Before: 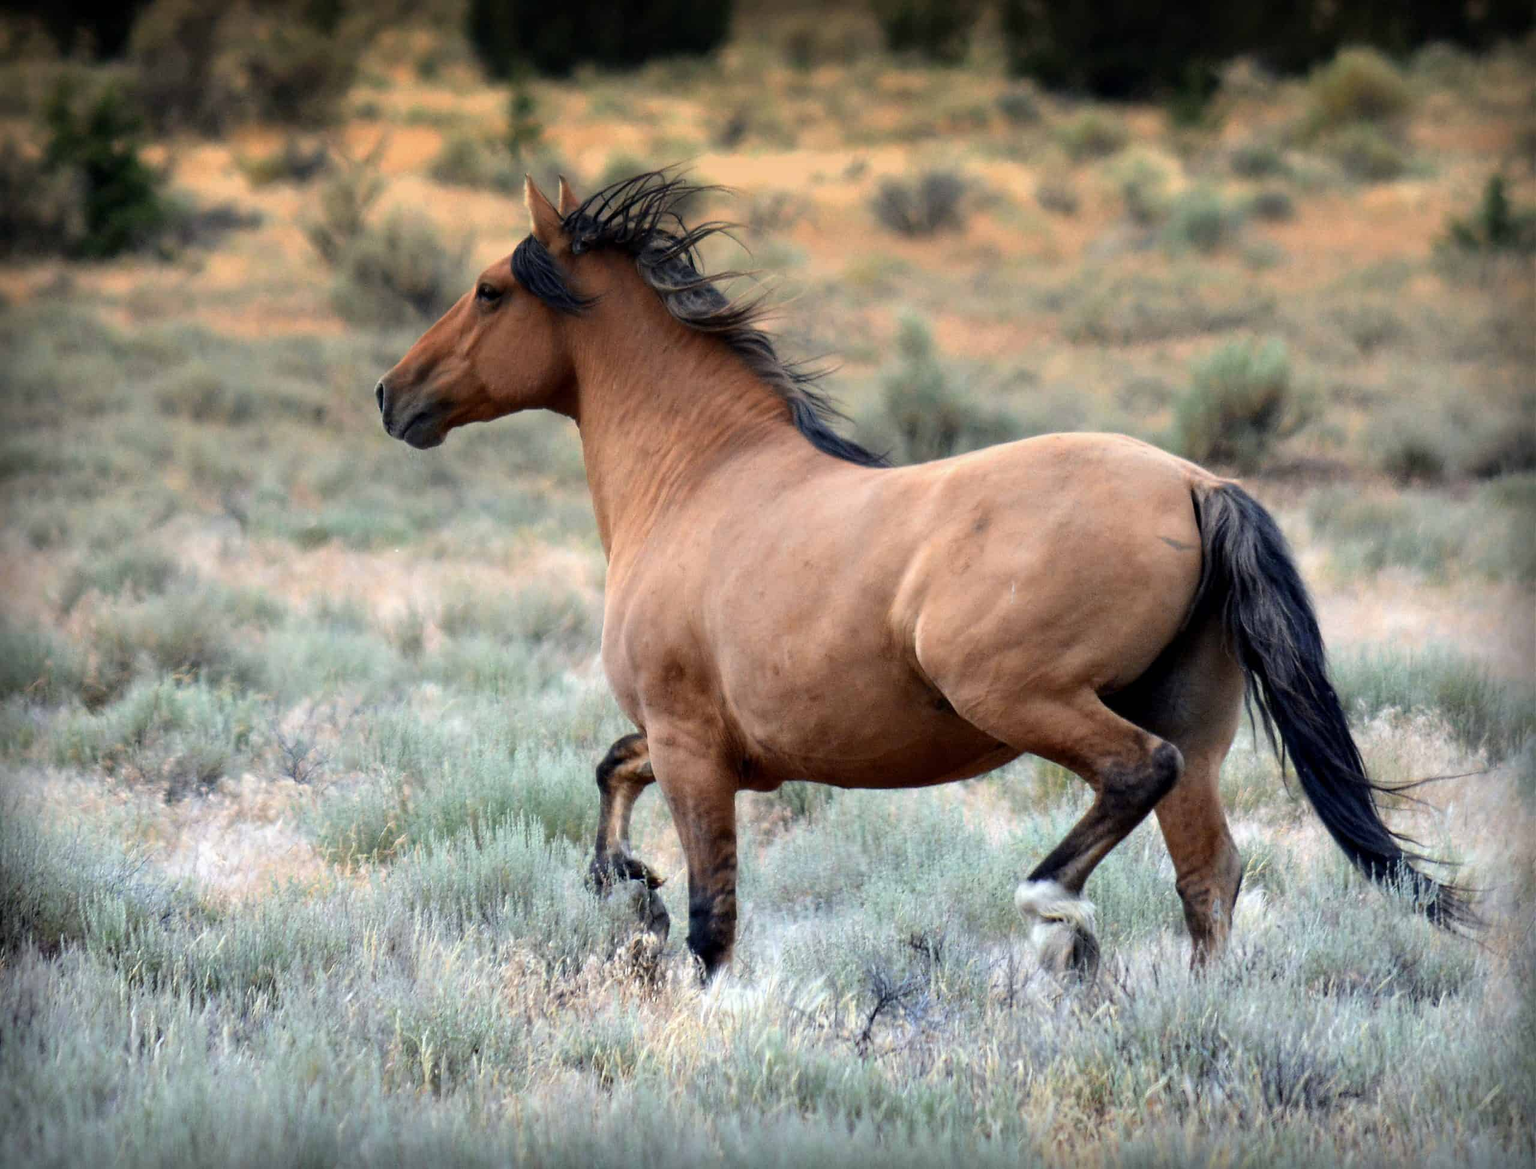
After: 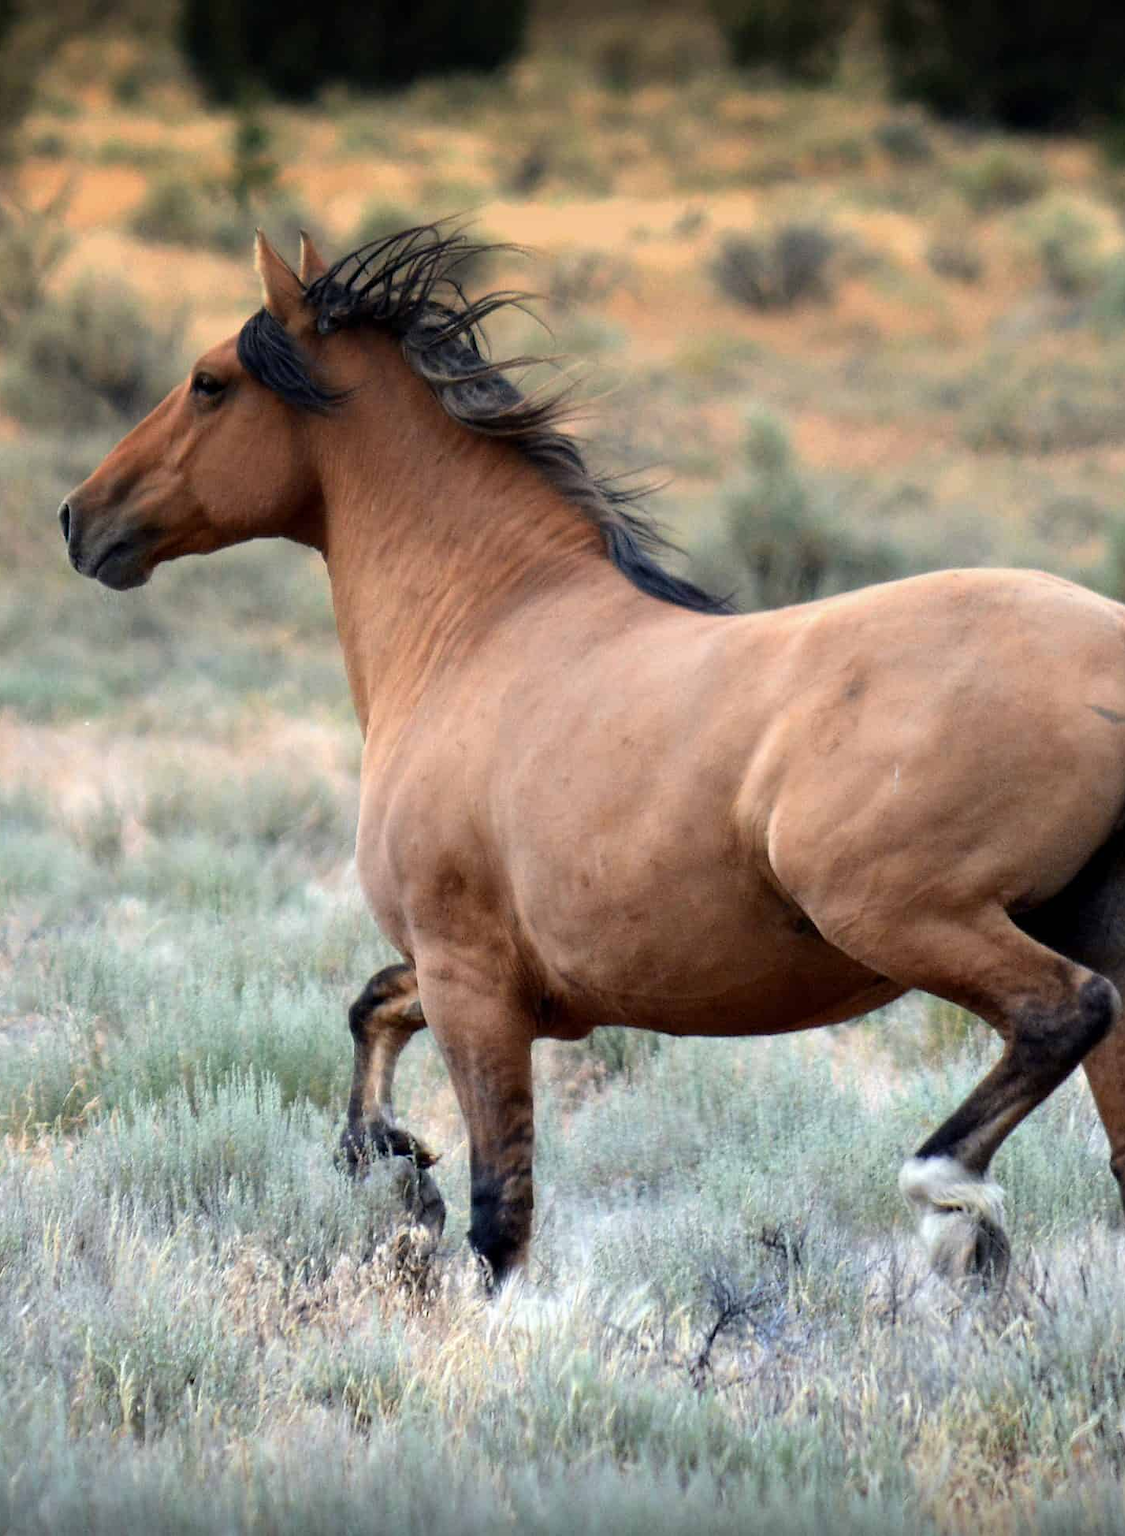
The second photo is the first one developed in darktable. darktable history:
crop: left 21.526%, right 22.67%
